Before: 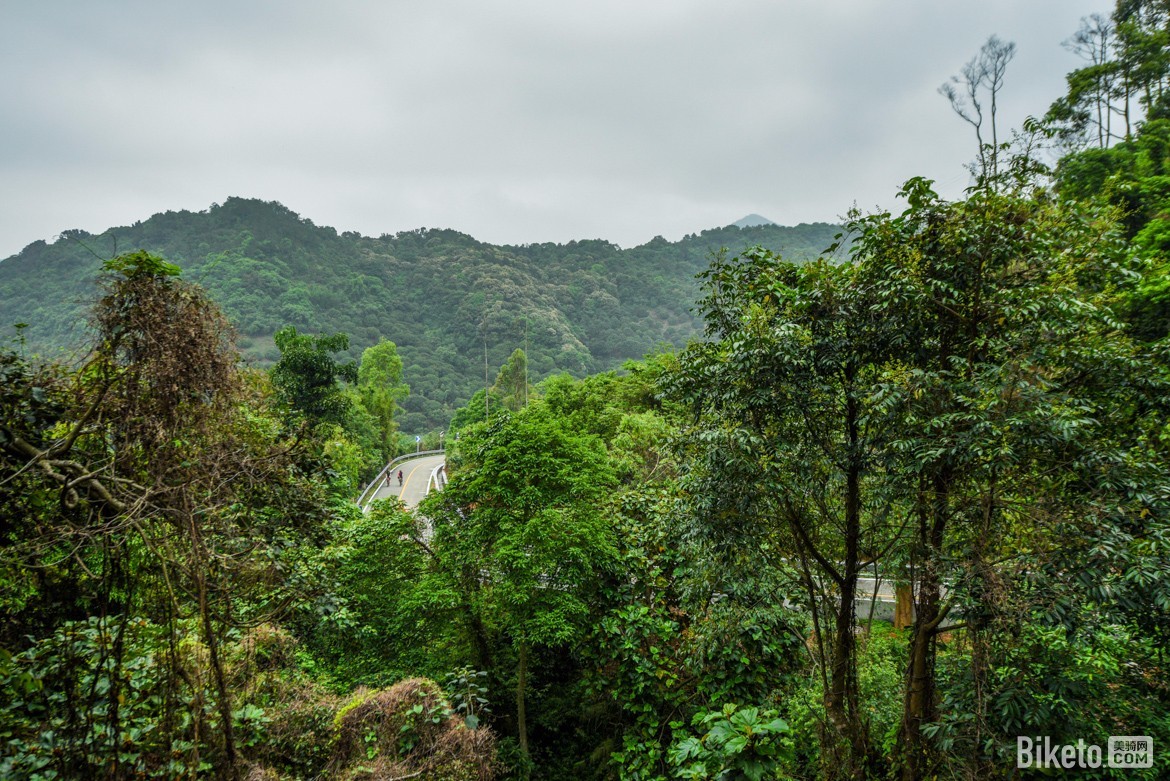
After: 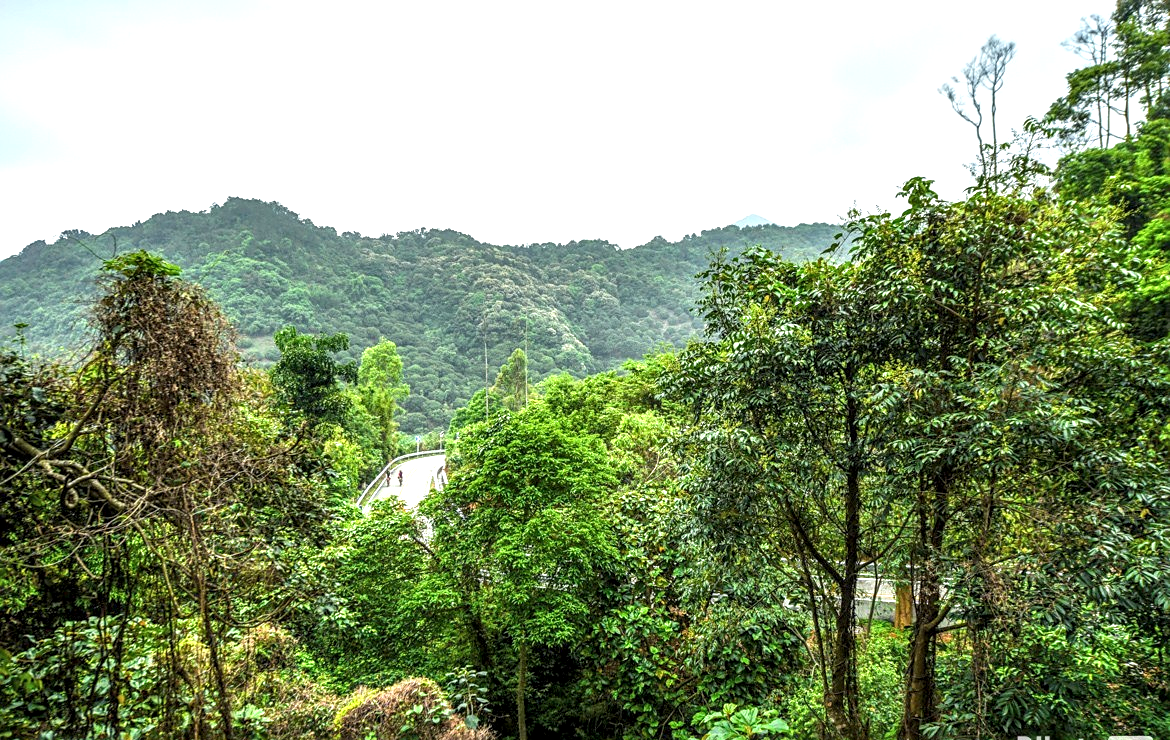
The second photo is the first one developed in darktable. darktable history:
sharpen: on, module defaults
contrast equalizer: octaves 7, y [[0.5, 0.542, 0.583, 0.625, 0.667, 0.708], [0.5 ×6], [0.5 ×6], [0 ×6], [0 ×6]], mix -0.306
local contrast: detail 150%
crop and rotate: top 0.01%, bottom 5.236%
exposure: black level correction 0, exposure 1 EV, compensate highlight preservation false
